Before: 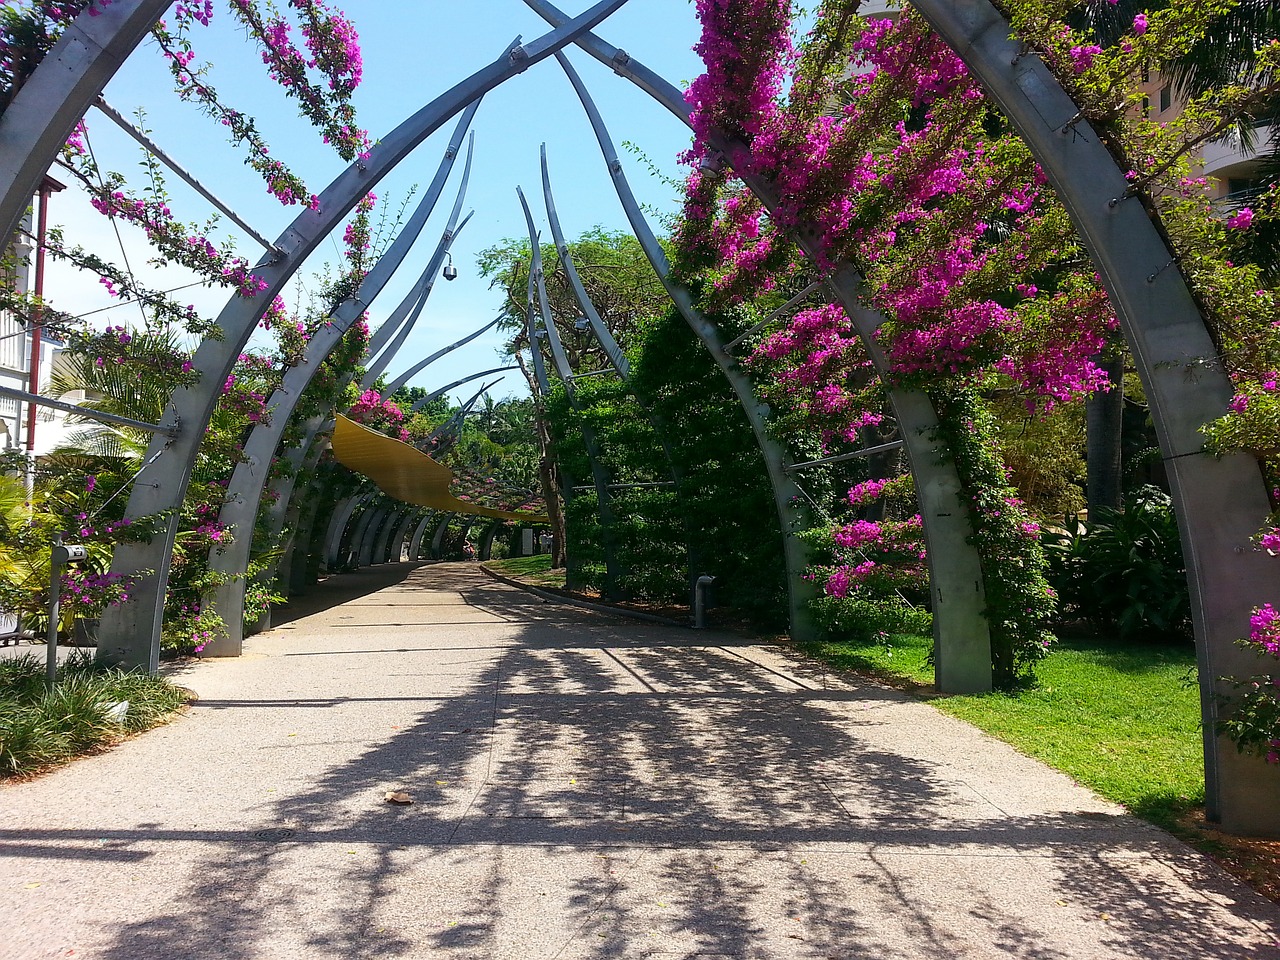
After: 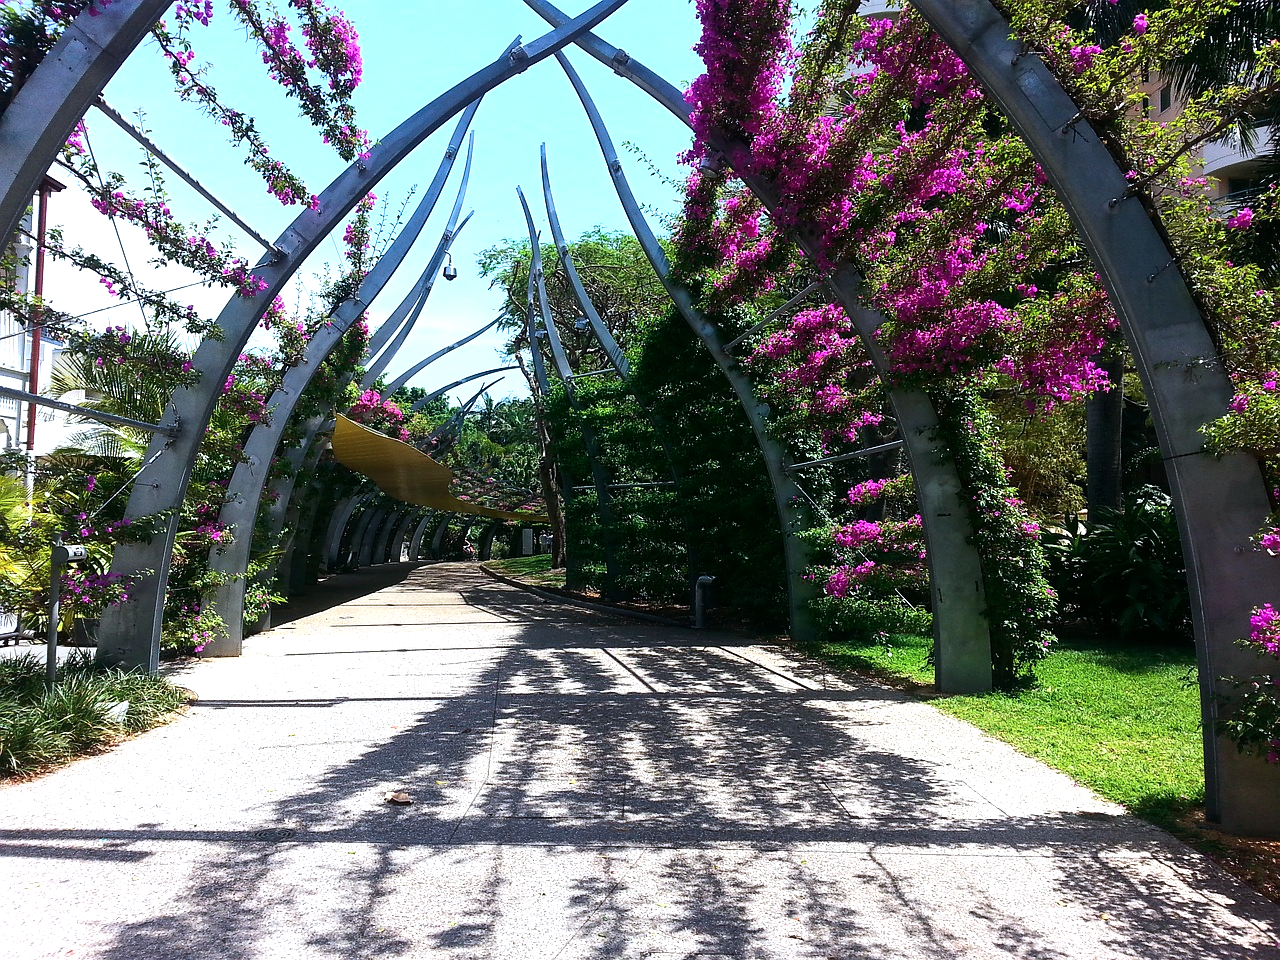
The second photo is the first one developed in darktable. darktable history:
tone equalizer: -8 EV -0.754 EV, -7 EV -0.72 EV, -6 EV -0.598 EV, -5 EV -0.371 EV, -3 EV 0.397 EV, -2 EV 0.6 EV, -1 EV 0.7 EV, +0 EV 0.77 EV, edges refinement/feathering 500, mask exposure compensation -1.57 EV, preserve details no
color calibration: gray › normalize channels true, x 0.37, y 0.382, temperature 4317.48 K, gamut compression 0.006
